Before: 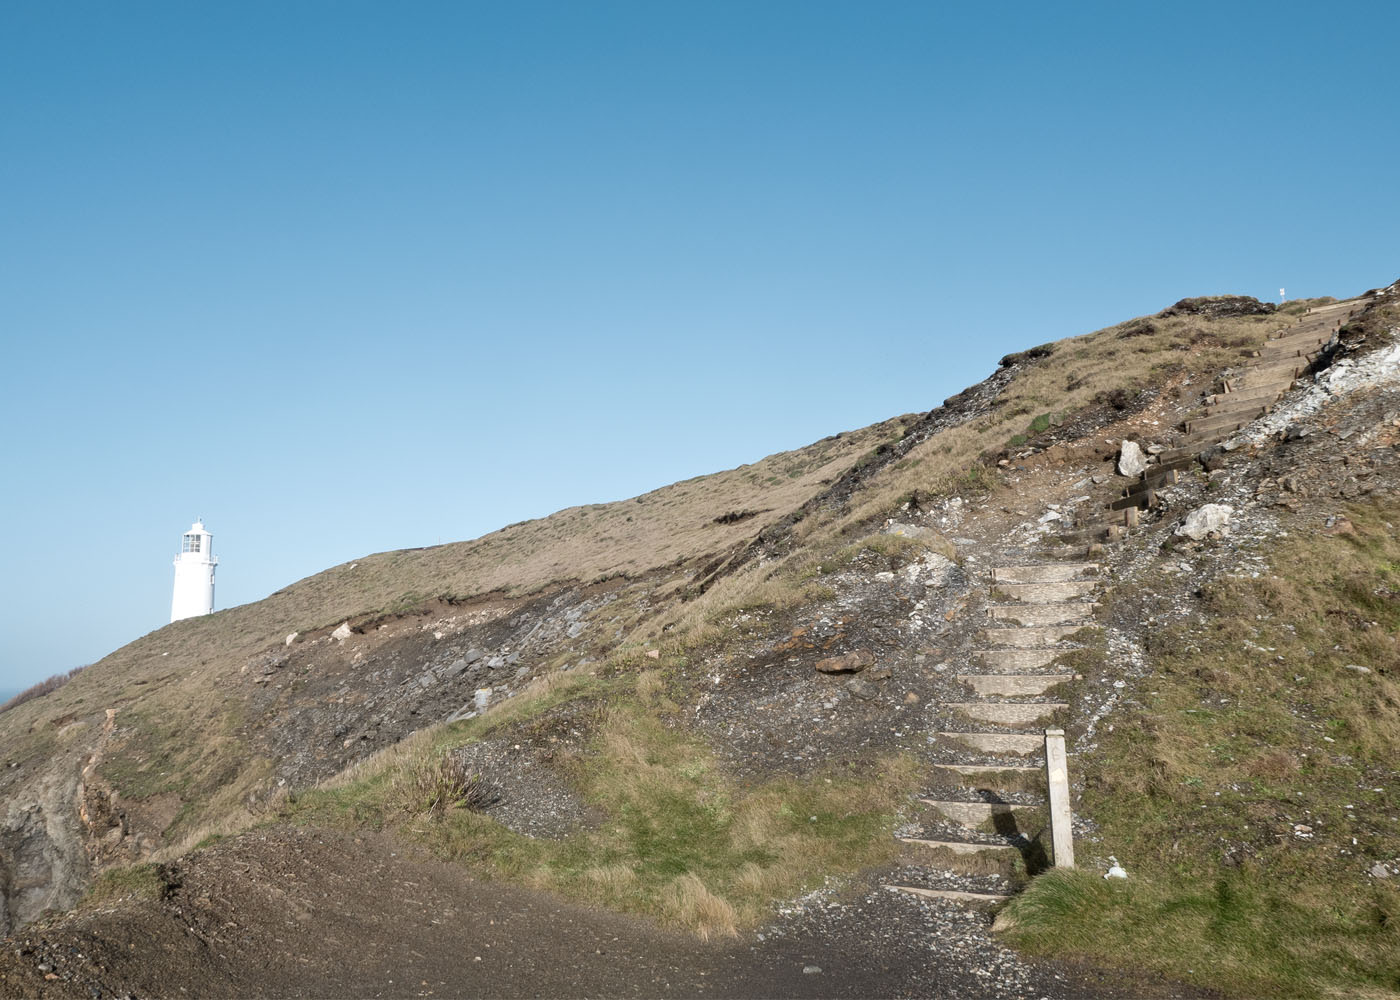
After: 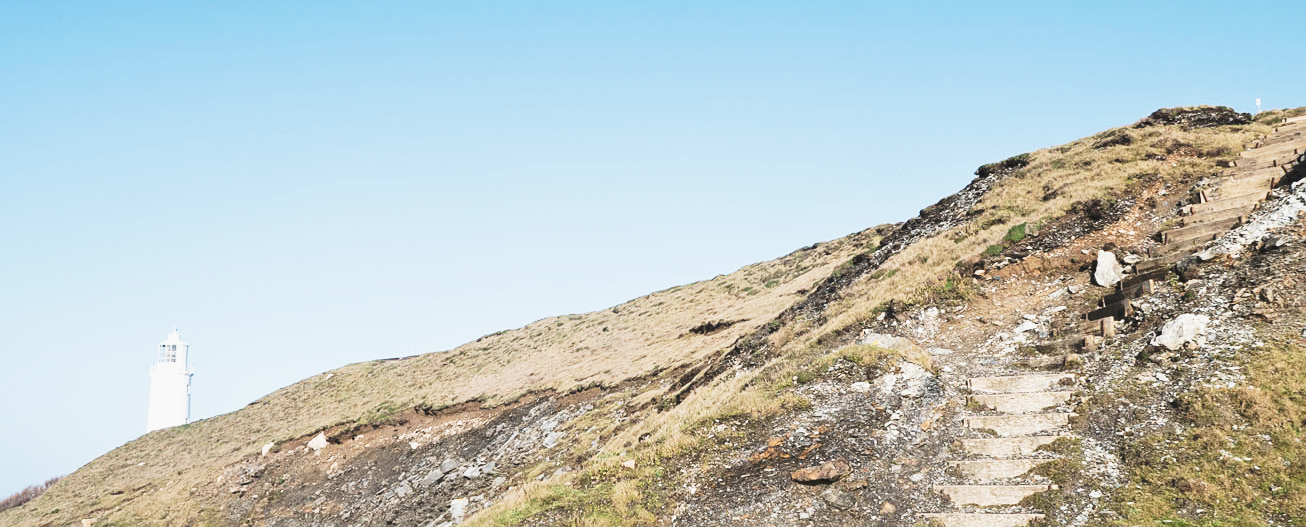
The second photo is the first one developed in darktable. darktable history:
tone curve: curves: ch0 [(0, 0) (0.003, 0.142) (0.011, 0.142) (0.025, 0.147) (0.044, 0.147) (0.069, 0.152) (0.1, 0.16) (0.136, 0.172) (0.177, 0.193) (0.224, 0.221) (0.277, 0.264) (0.335, 0.322) (0.399, 0.399) (0.468, 0.49) (0.543, 0.593) (0.623, 0.723) (0.709, 0.841) (0.801, 0.925) (0.898, 0.976) (1, 1)], preserve colors none
sharpen: amount 0.216
filmic rgb: black relative exposure -7.65 EV, white relative exposure 4.56 EV, hardness 3.61
crop: left 1.745%, top 19.081%, right 4.92%, bottom 28.216%
exposure: black level correction 0.001, exposure 0.498 EV, compensate highlight preservation false
